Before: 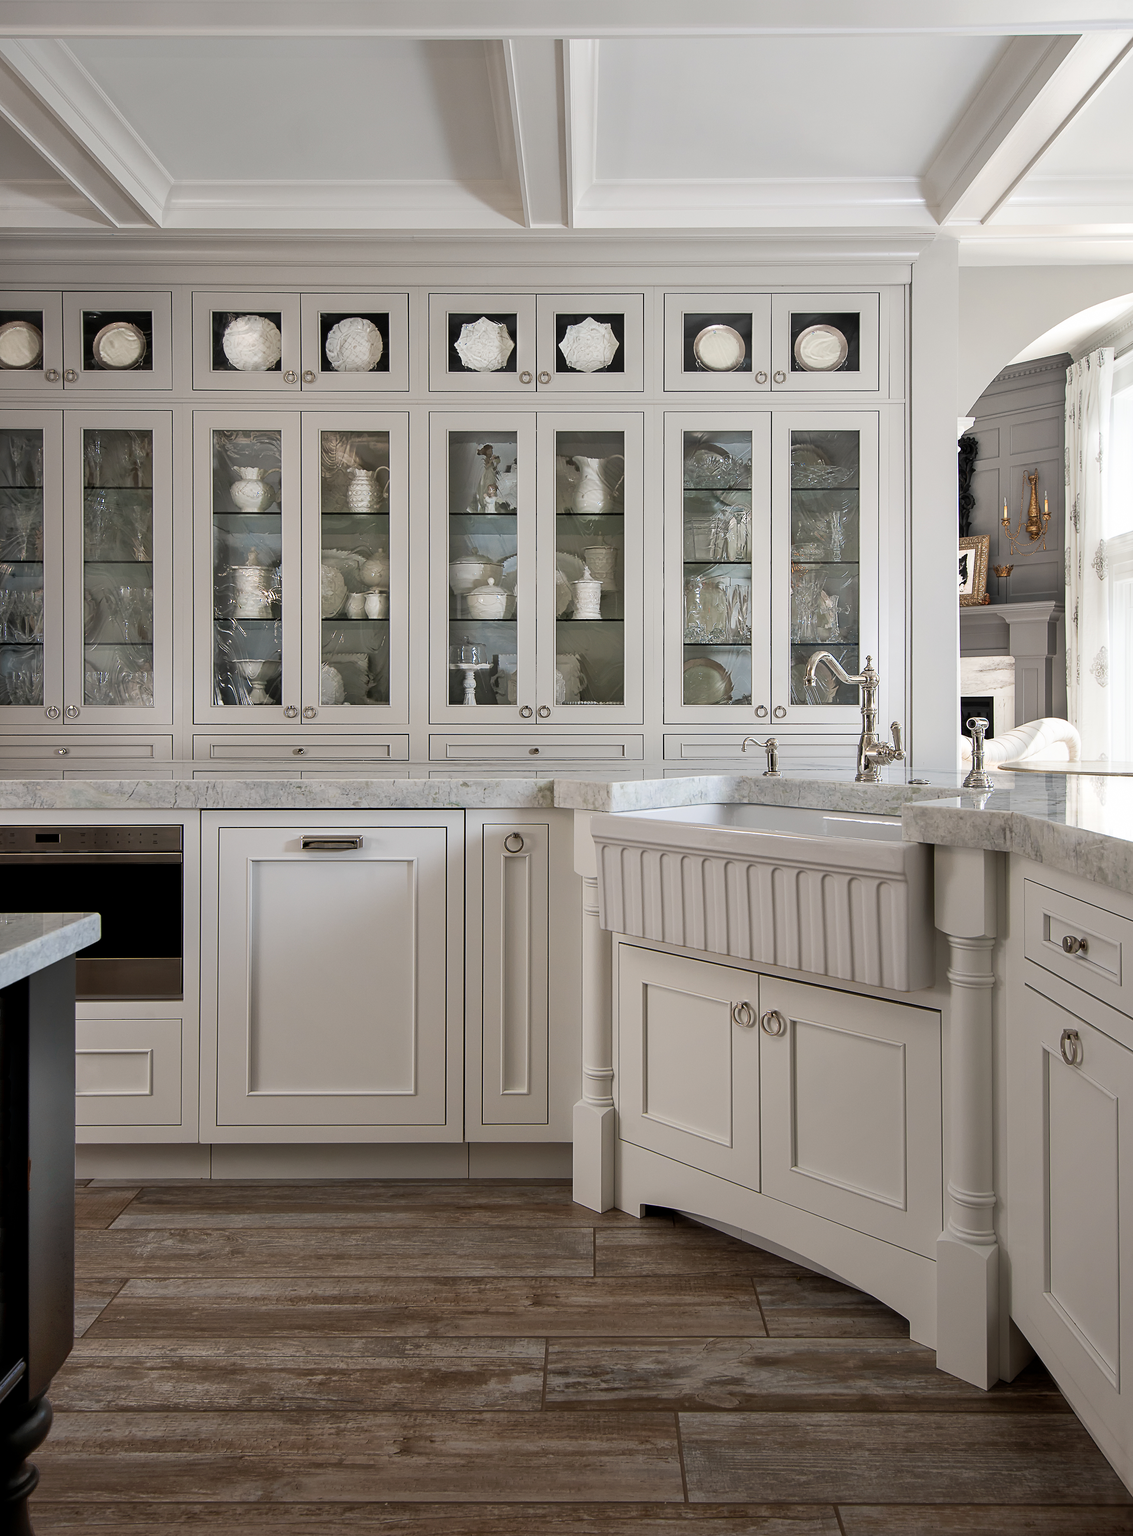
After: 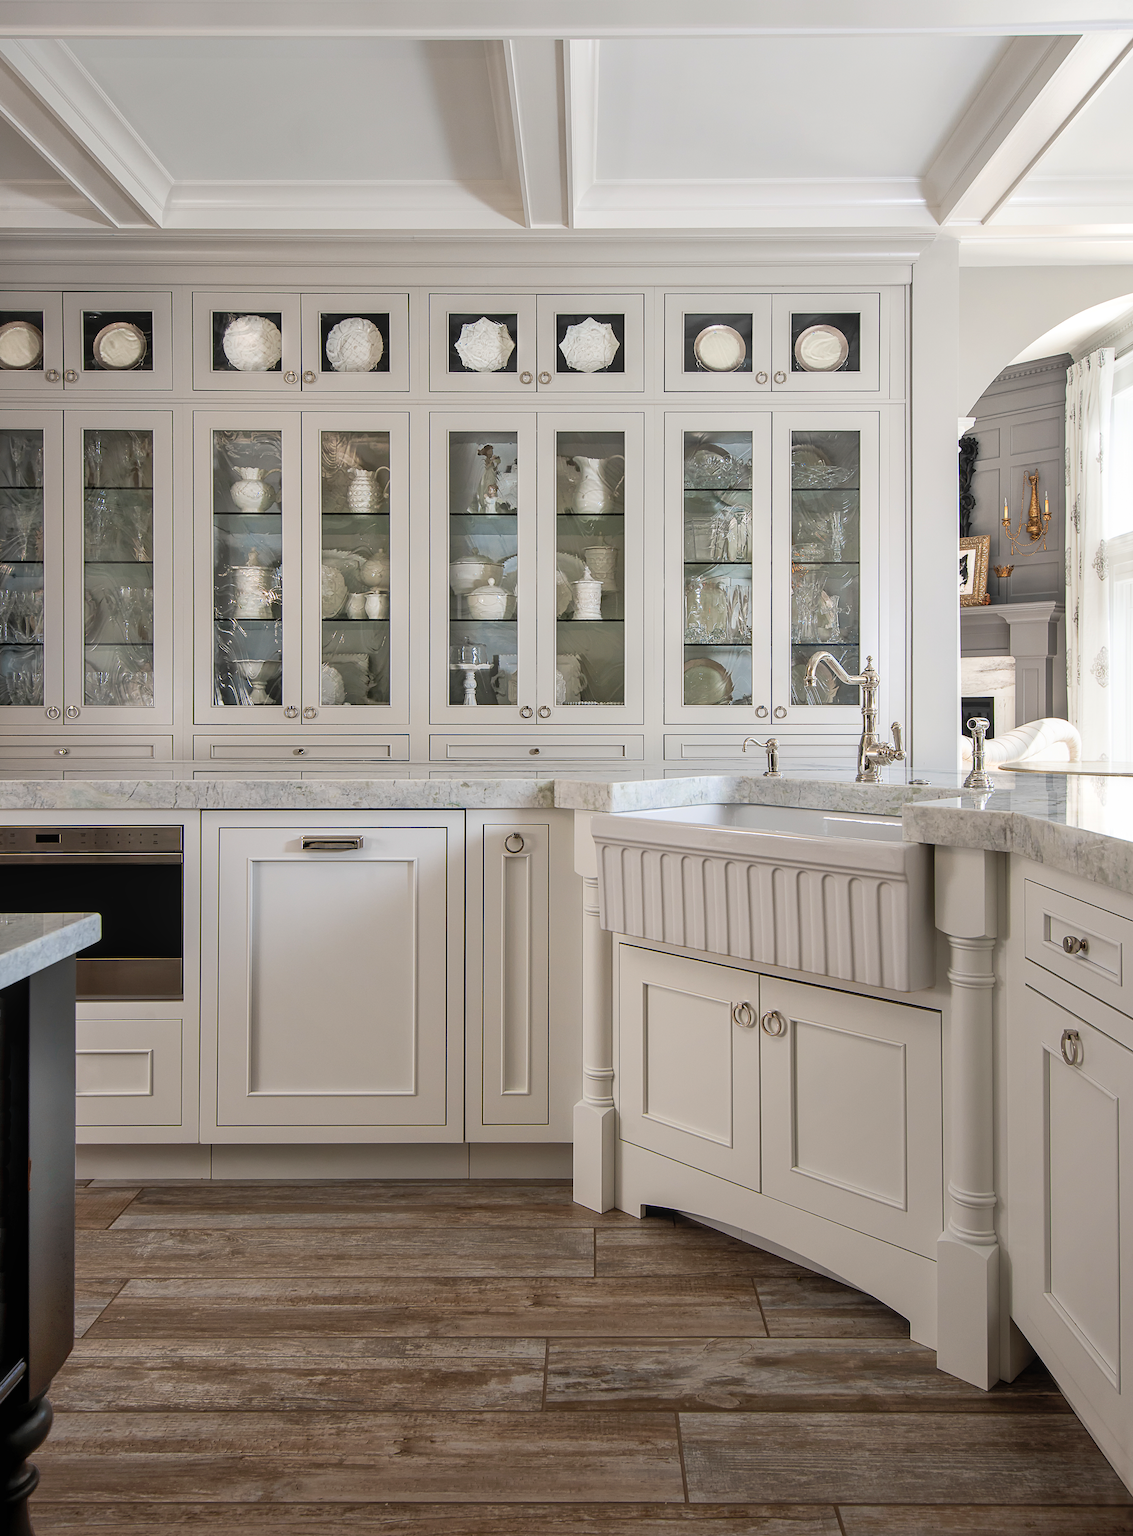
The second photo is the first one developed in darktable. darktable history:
contrast brightness saturation: contrast 0.07, brightness 0.08, saturation 0.18
local contrast: detail 110%
